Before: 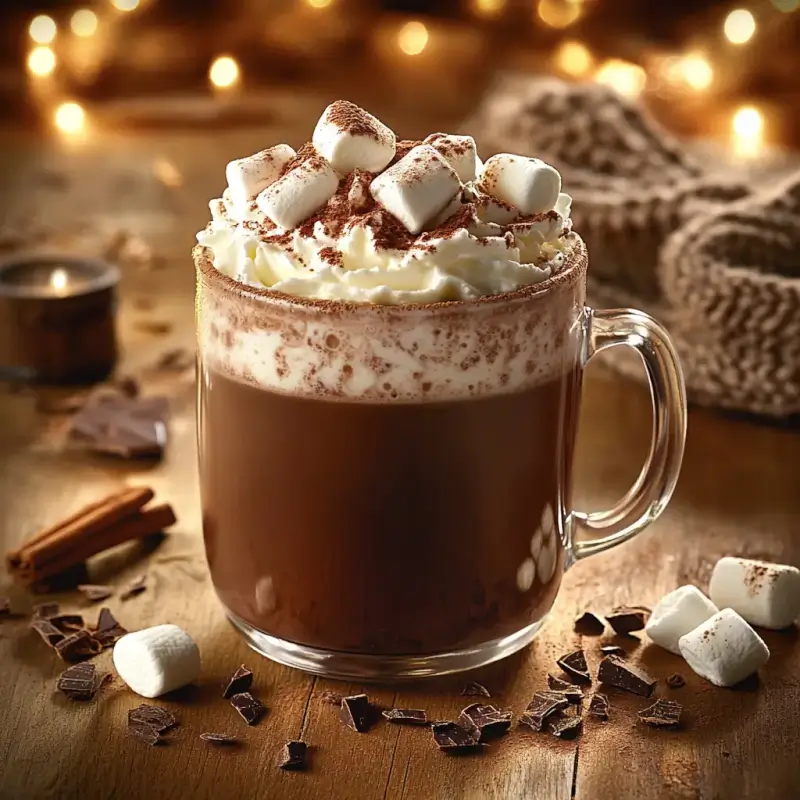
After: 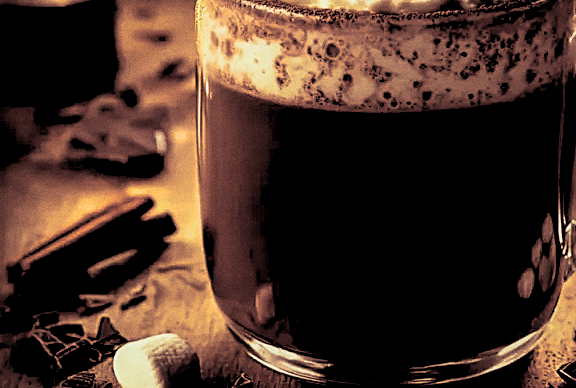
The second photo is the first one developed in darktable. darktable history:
exposure: black level correction 0.056, exposure -0.039 EV, compensate highlight preservation false
crop: top 36.498%, right 27.964%, bottom 14.995%
sharpen: on, module defaults
local contrast: detail 130%
split-toning: shadows › saturation 0.3, highlights › hue 180°, highlights › saturation 0.3, compress 0%
grain: coarseness 0.09 ISO
white balance: red 1.08, blue 0.791
